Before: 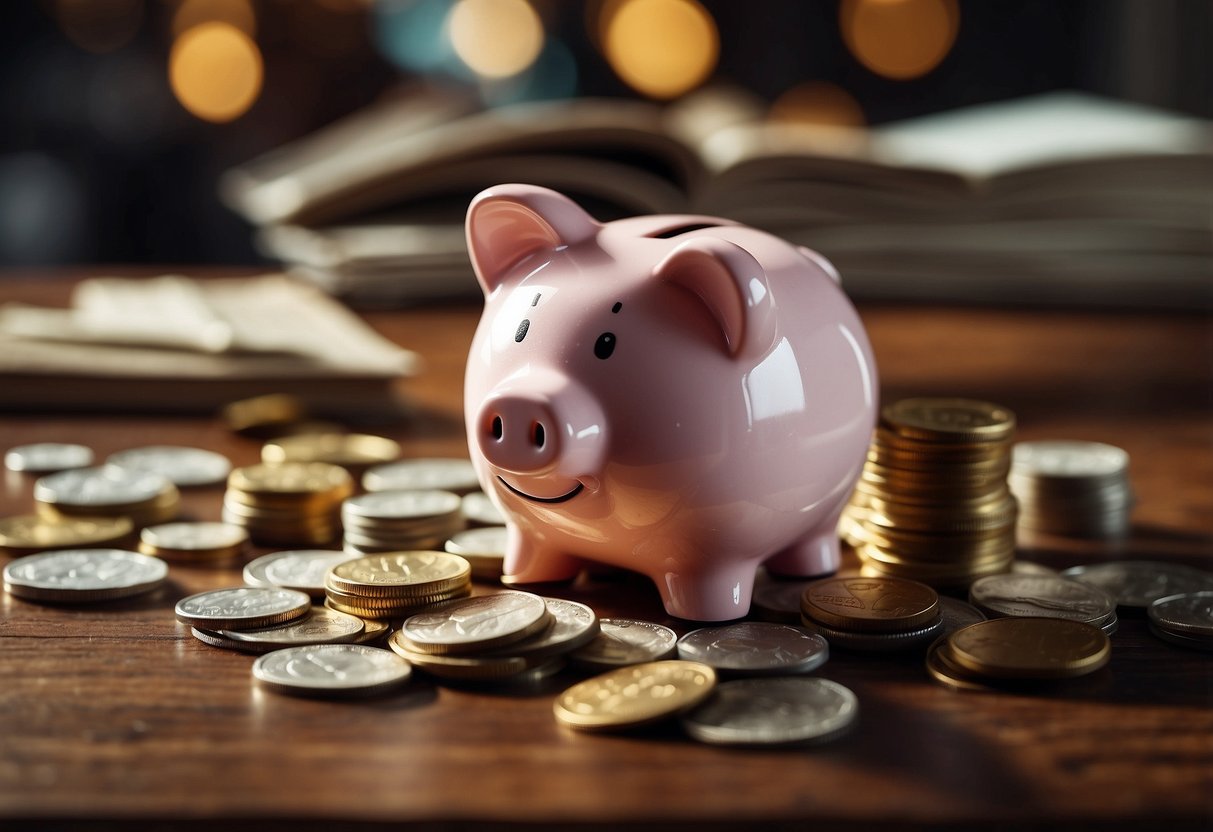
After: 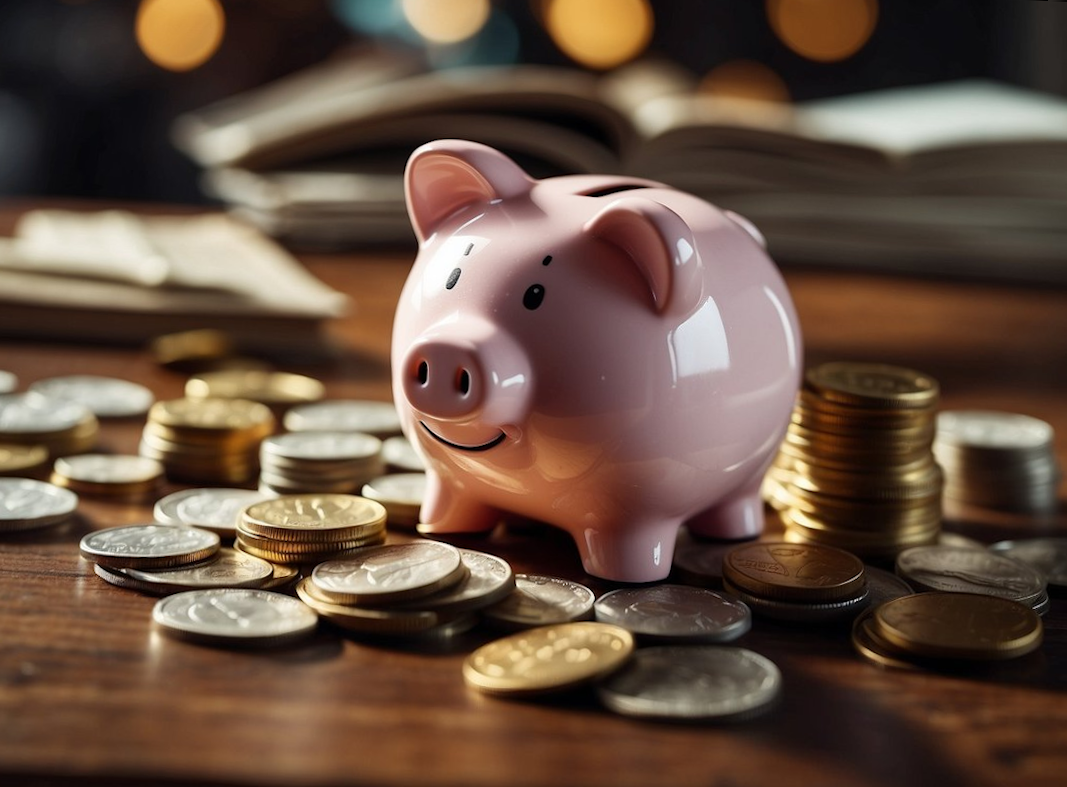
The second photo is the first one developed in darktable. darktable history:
rotate and perspective: rotation 0.215°, lens shift (vertical) -0.139, crop left 0.069, crop right 0.939, crop top 0.002, crop bottom 0.996
crop and rotate: angle -2.38°
